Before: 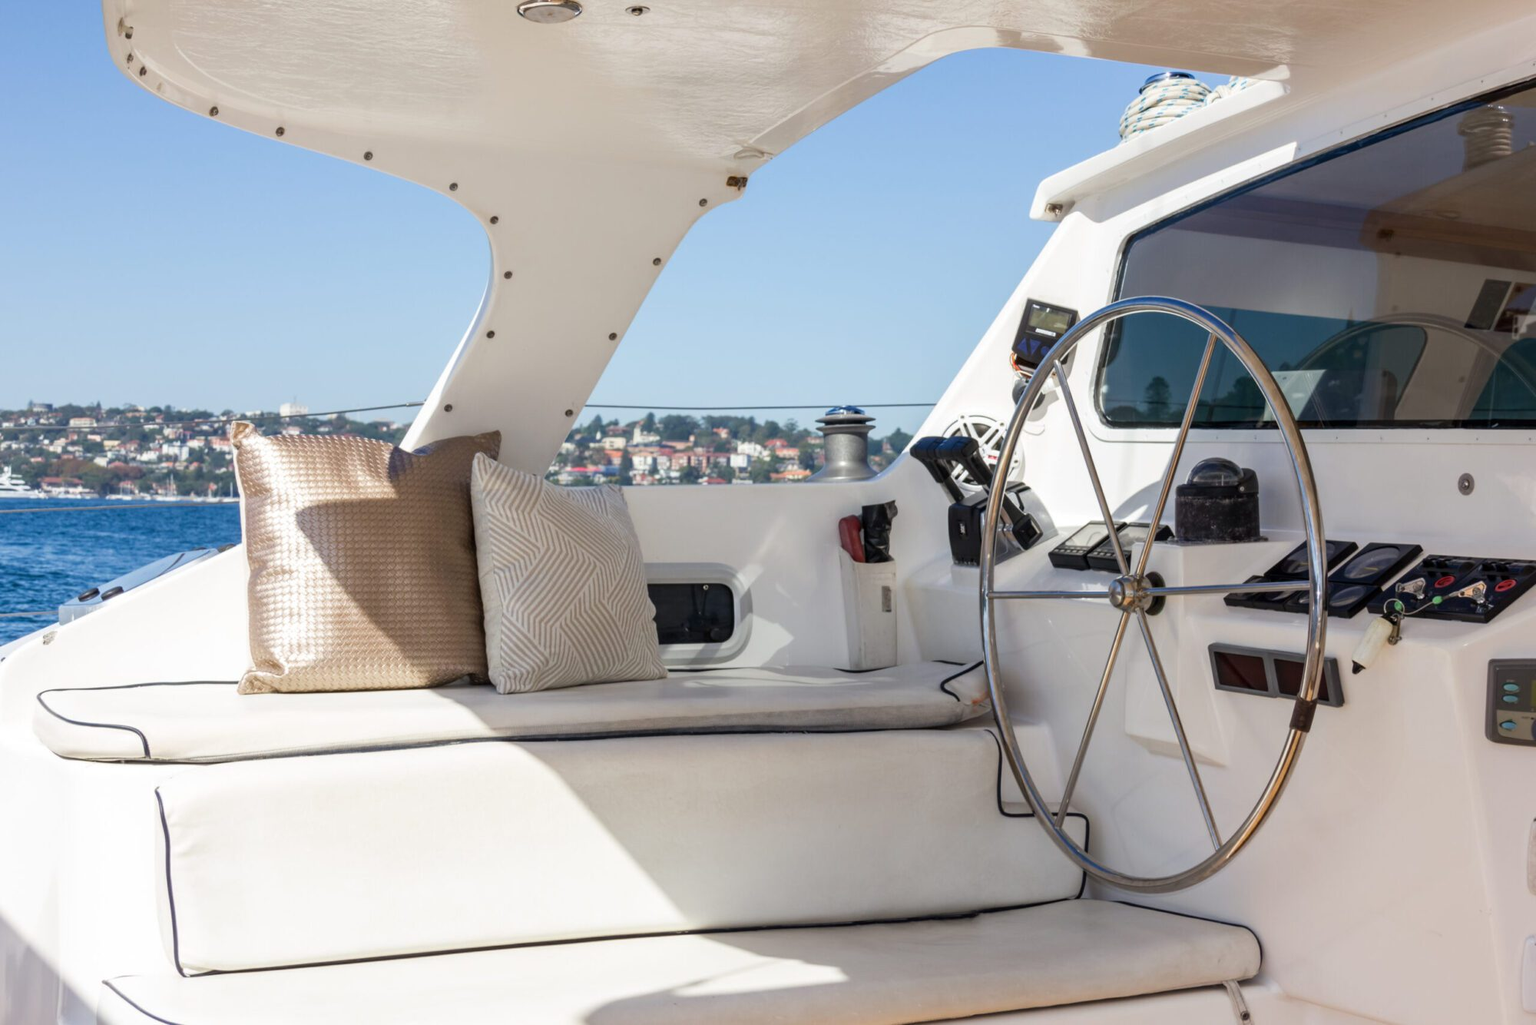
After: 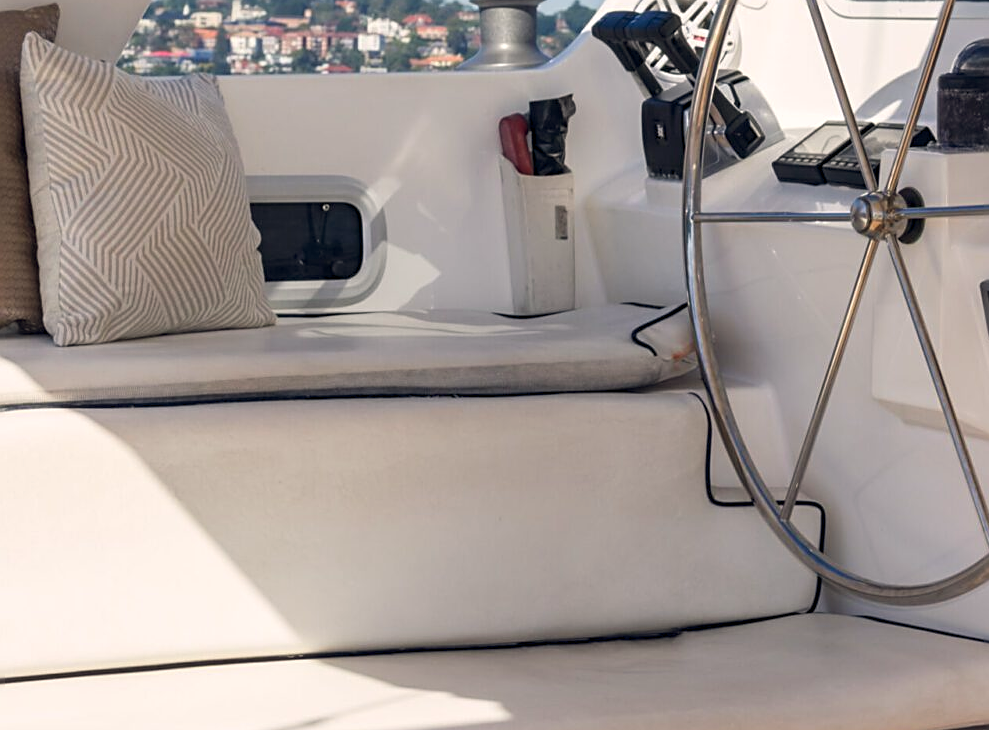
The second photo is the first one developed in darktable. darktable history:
rgb curve: mode RGB, independent channels
sharpen: on, module defaults
crop: left 29.672%, top 41.786%, right 20.851%, bottom 3.487%
color balance rgb: shadows lift › hue 87.51°, highlights gain › chroma 1.62%, highlights gain › hue 55.1°, global offset › chroma 0.06%, global offset › hue 253.66°, linear chroma grading › global chroma 0.5%
